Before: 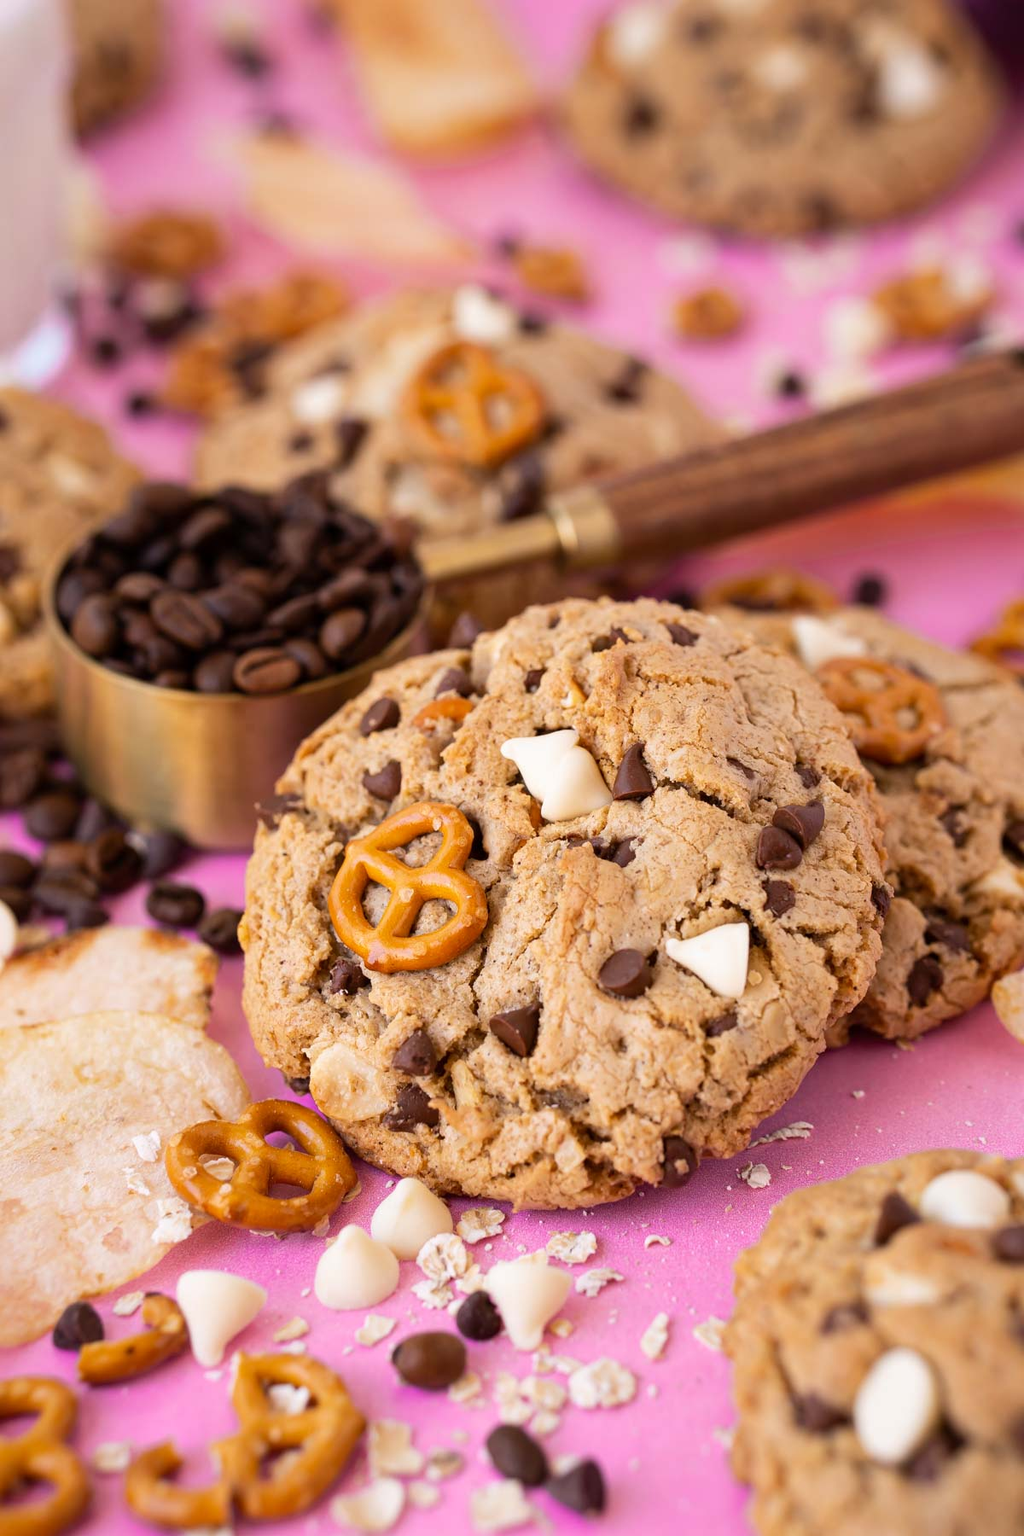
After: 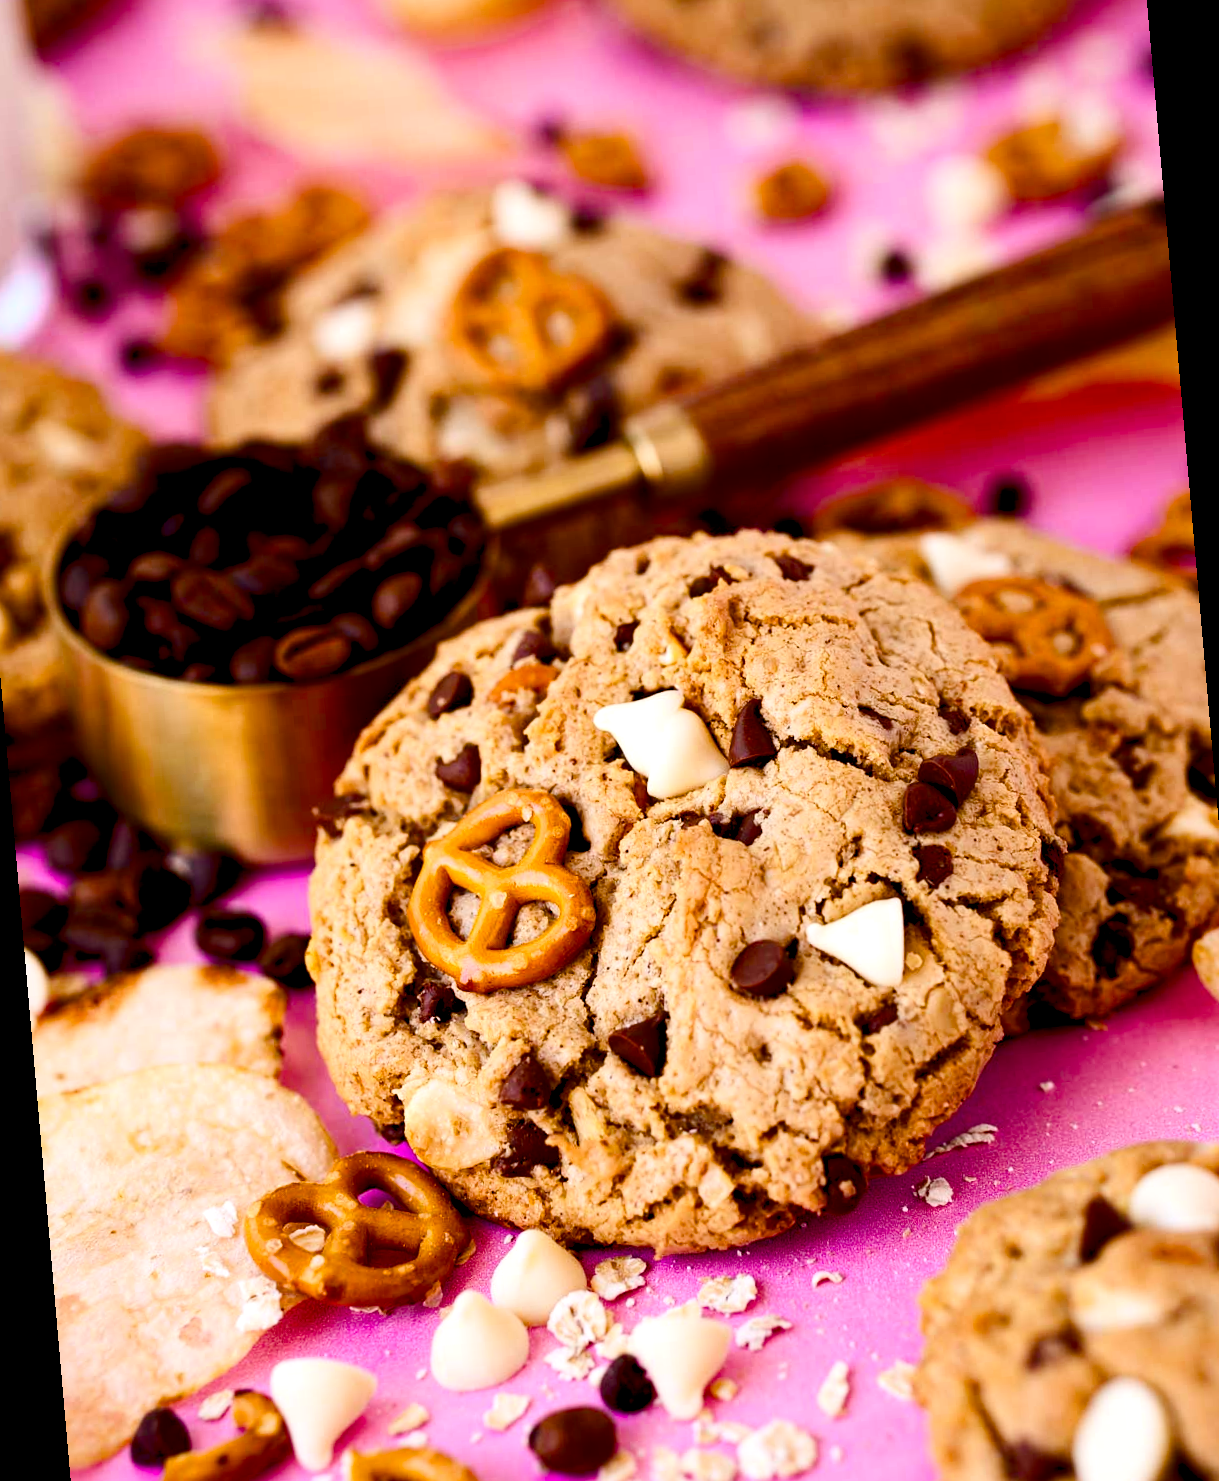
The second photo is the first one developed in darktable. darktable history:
contrast brightness saturation: contrast 0.2, brightness -0.11, saturation 0.1
rotate and perspective: rotation -5°, crop left 0.05, crop right 0.952, crop top 0.11, crop bottom 0.89
color balance rgb: shadows lift › luminance -9.41%, highlights gain › luminance 17.6%, global offset › luminance -1.45%, perceptual saturation grading › highlights -17.77%, perceptual saturation grading › mid-tones 33.1%, perceptual saturation grading › shadows 50.52%, global vibrance 24.22%
